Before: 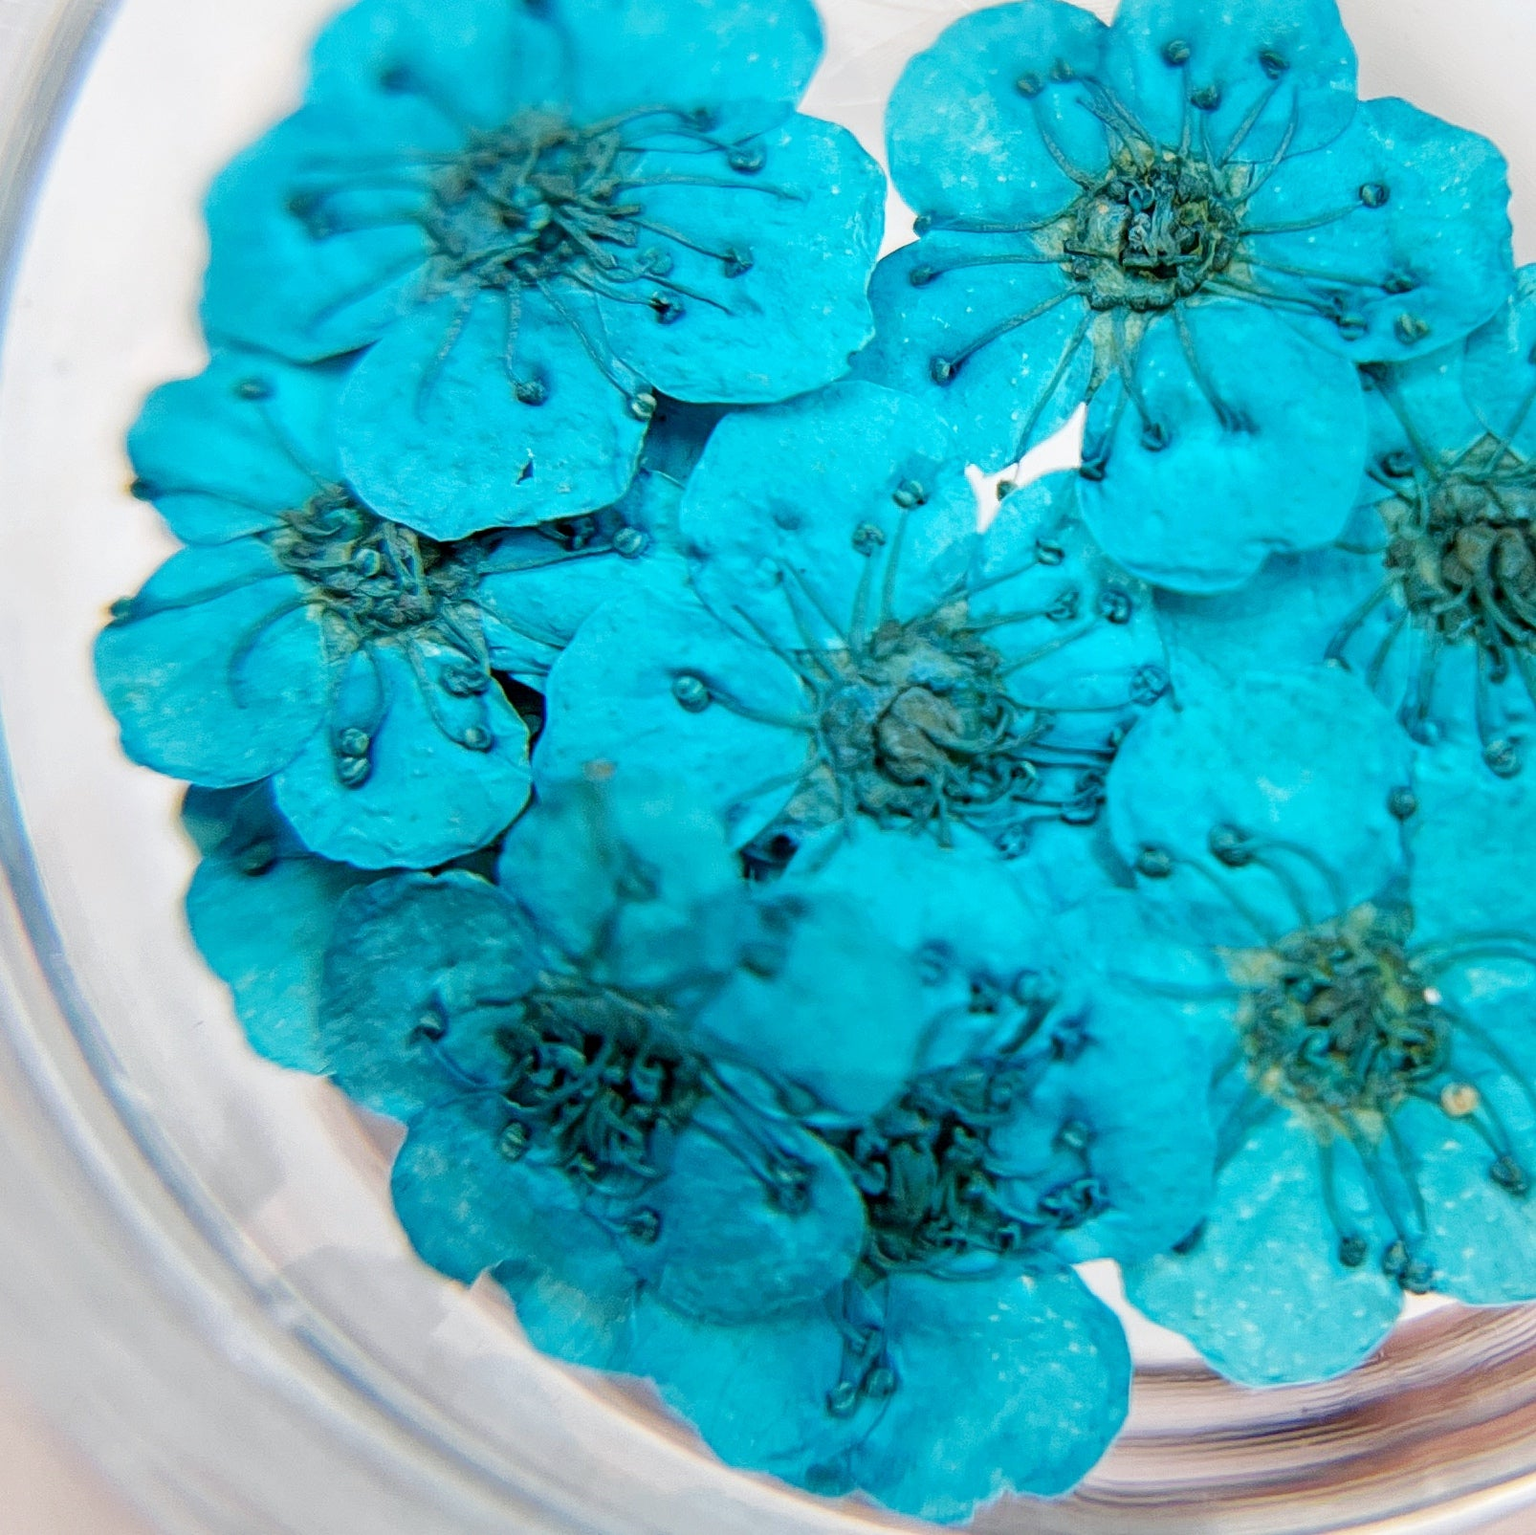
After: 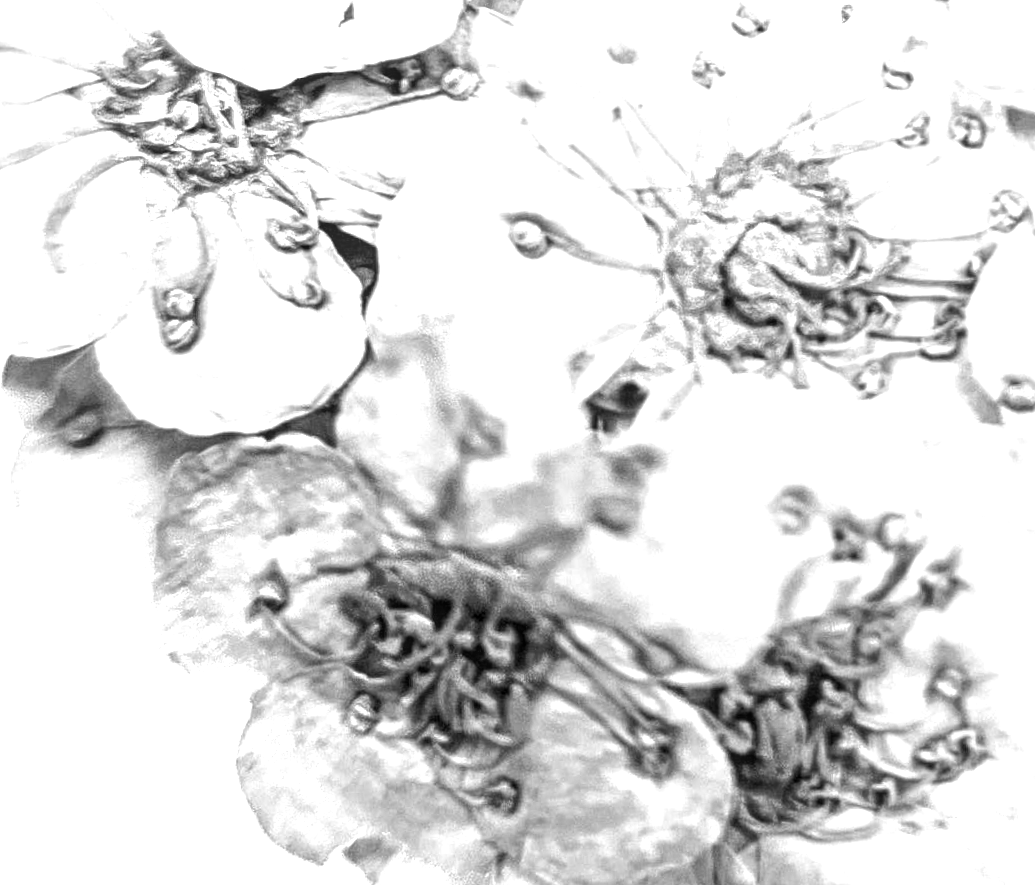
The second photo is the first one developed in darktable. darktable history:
exposure: black level correction 0, exposure 1.675 EV, compensate exposure bias true, compensate highlight preservation false
rotate and perspective: rotation -2.29°, automatic cropping off
local contrast: on, module defaults
tone equalizer: on, module defaults
color balance rgb: linear chroma grading › global chroma 9%, perceptual saturation grading › global saturation 36%, perceptual saturation grading › shadows 35%, perceptual brilliance grading › global brilliance 15%, perceptual brilliance grading › shadows -35%, global vibrance 15%
crop: left 13.312%, top 31.28%, right 24.627%, bottom 15.582%
monochrome: a -35.87, b 49.73, size 1.7
